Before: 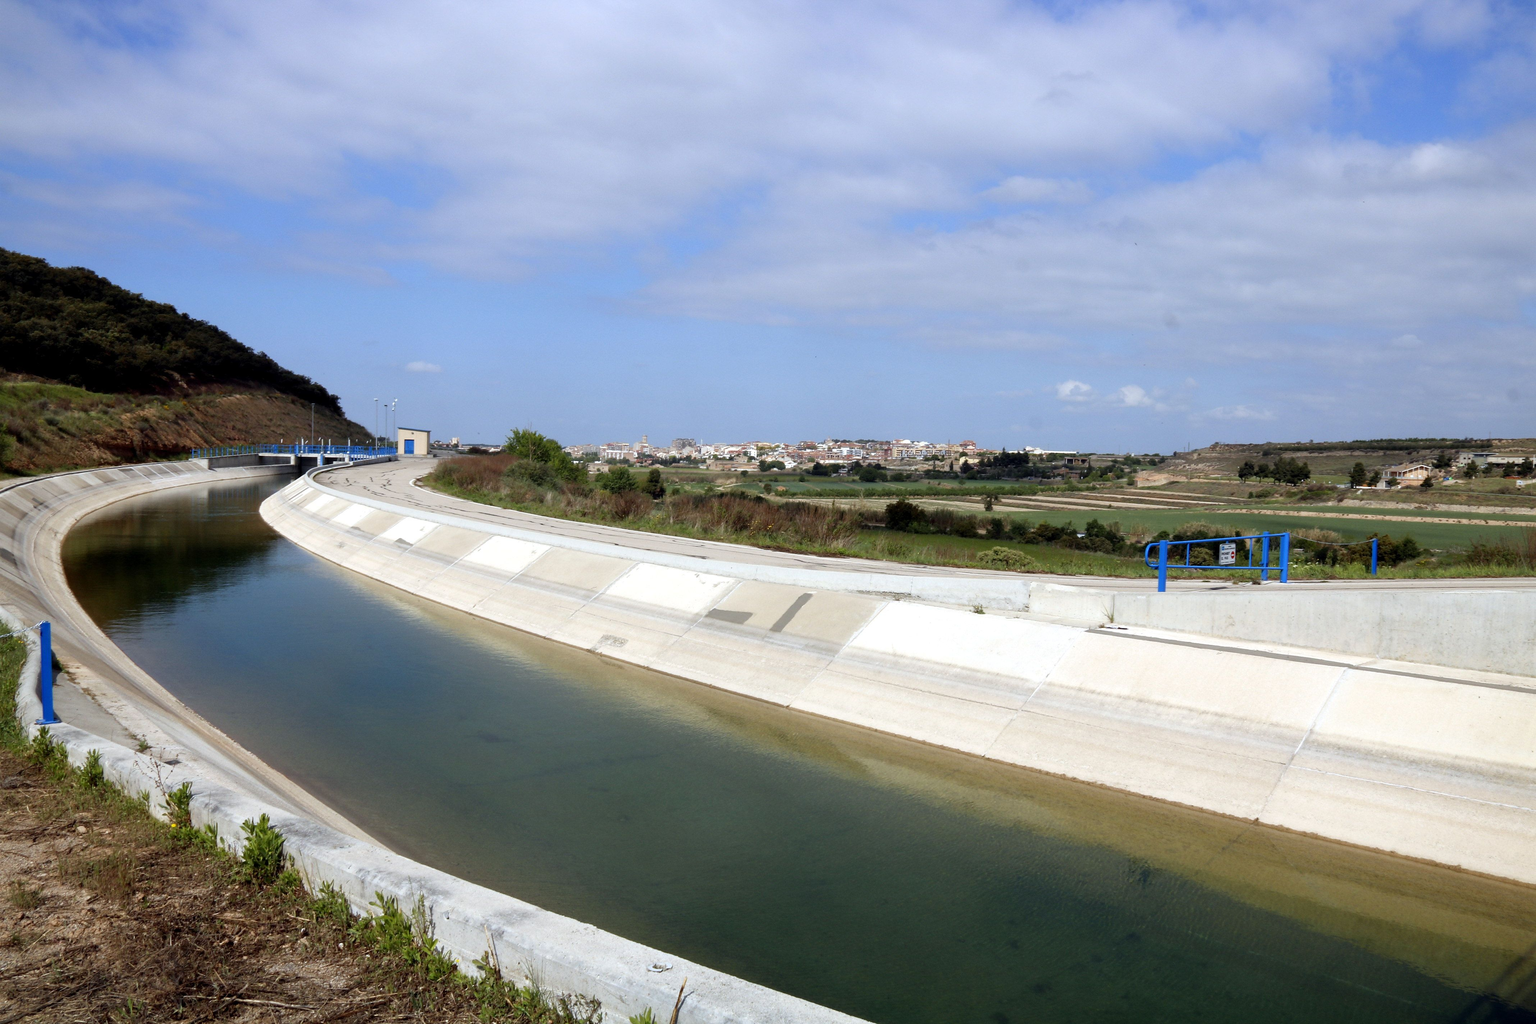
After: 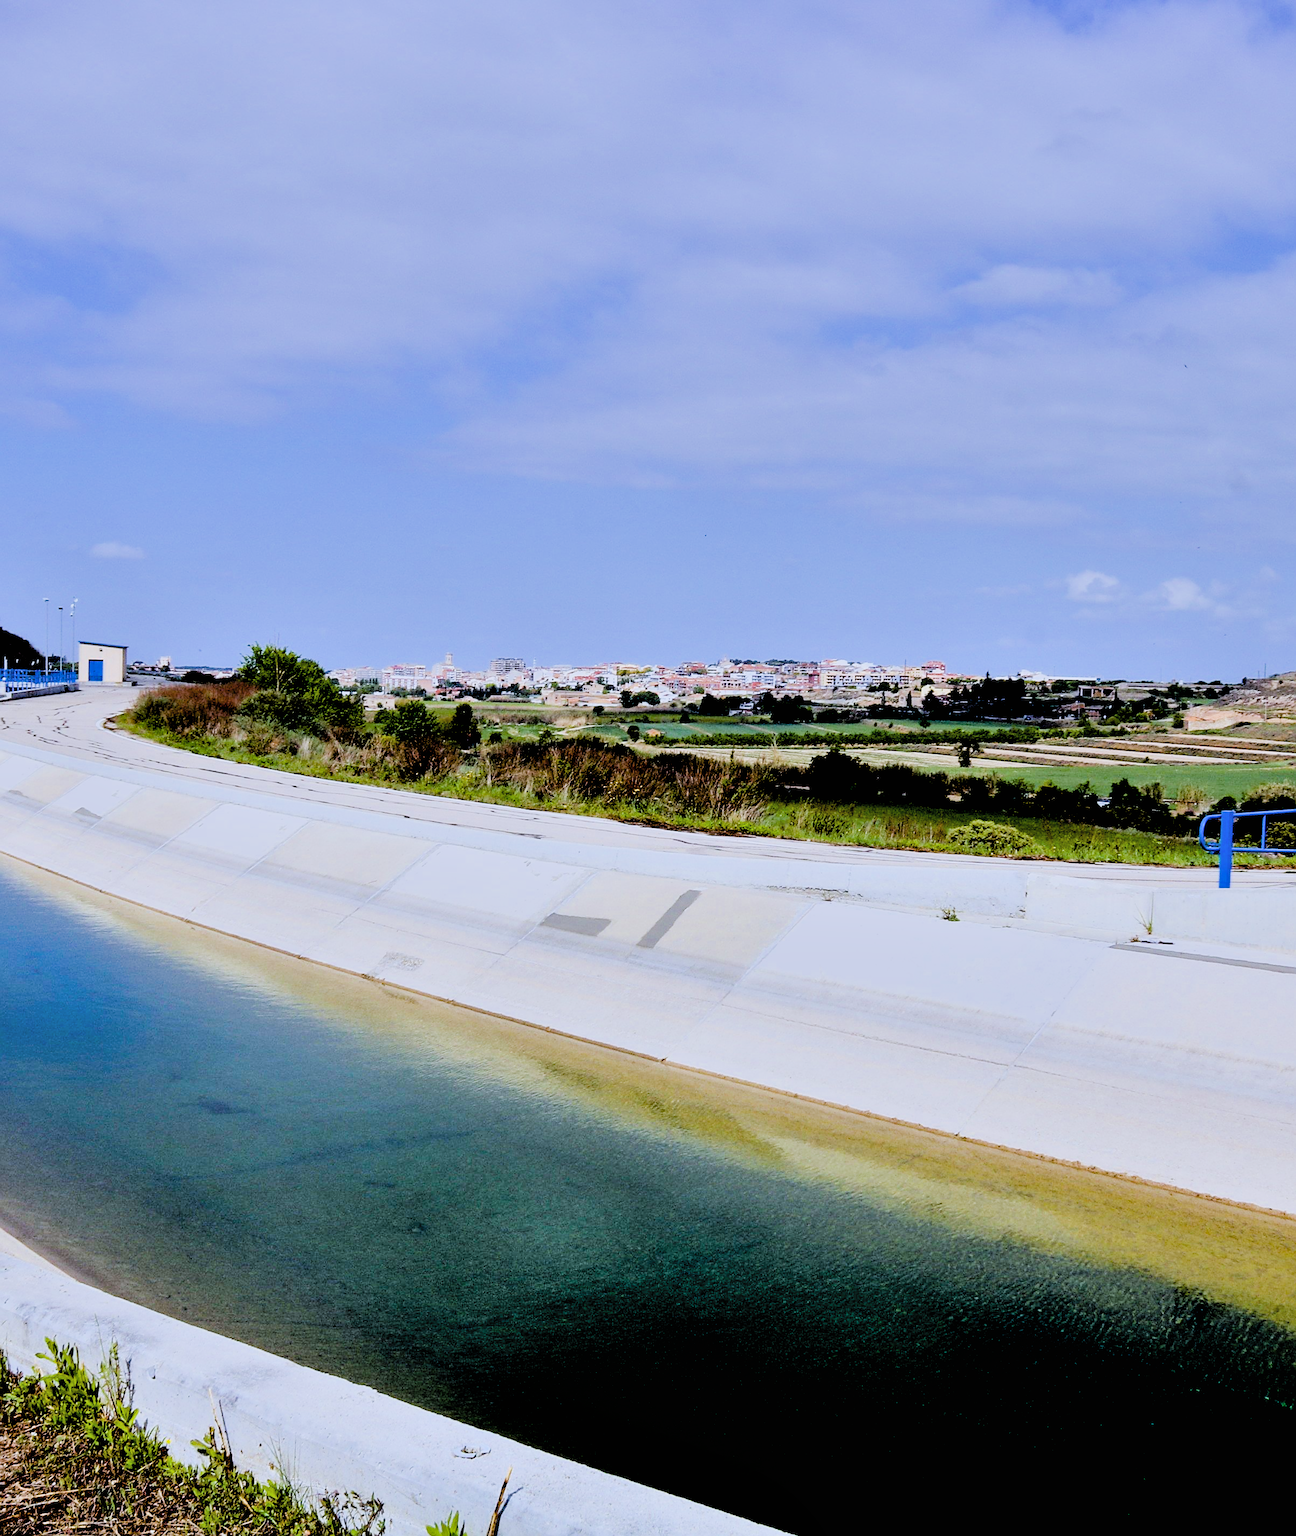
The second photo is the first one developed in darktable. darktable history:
shadows and highlights: shadows 53, soften with gaussian
exposure: black level correction 0.035, exposure 0.9 EV, compensate highlight preservation false
filmic rgb: black relative exposure -3.21 EV, white relative exposure 7.02 EV, hardness 1.46, contrast 1.35
sharpen: on, module defaults
white balance: red 0.967, blue 1.119, emerald 0.756
color balance rgb: perceptual saturation grading › global saturation 25%, global vibrance 20%
contrast brightness saturation: contrast 0.05, brightness 0.06, saturation 0.01
crop and rotate: left 22.516%, right 21.234%
